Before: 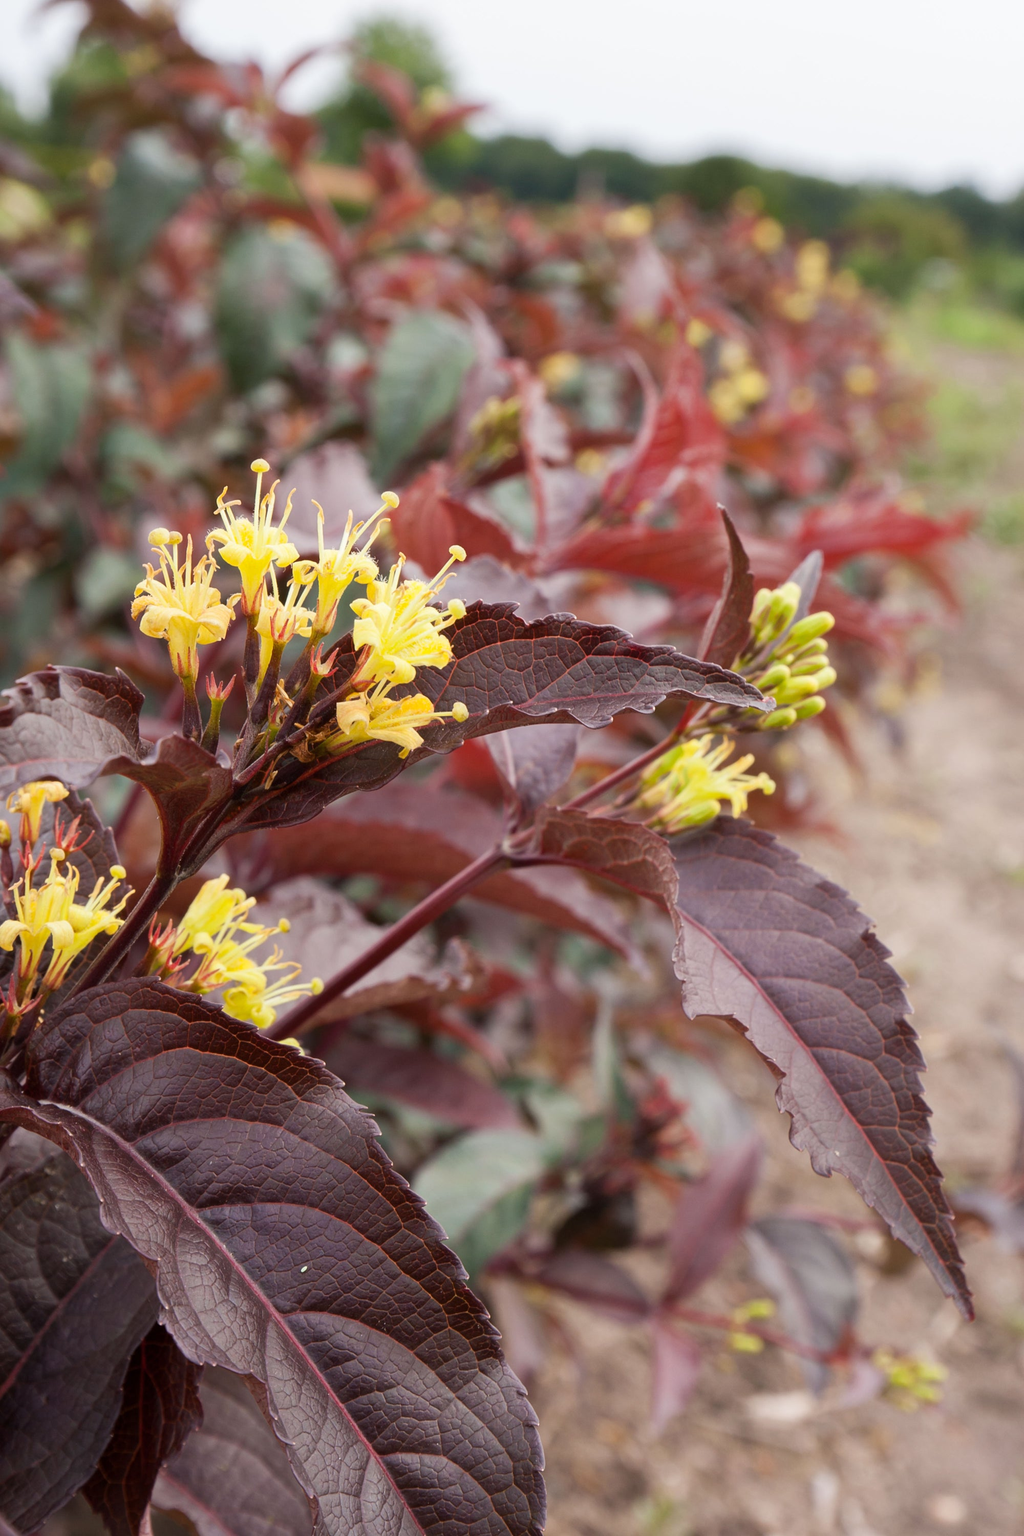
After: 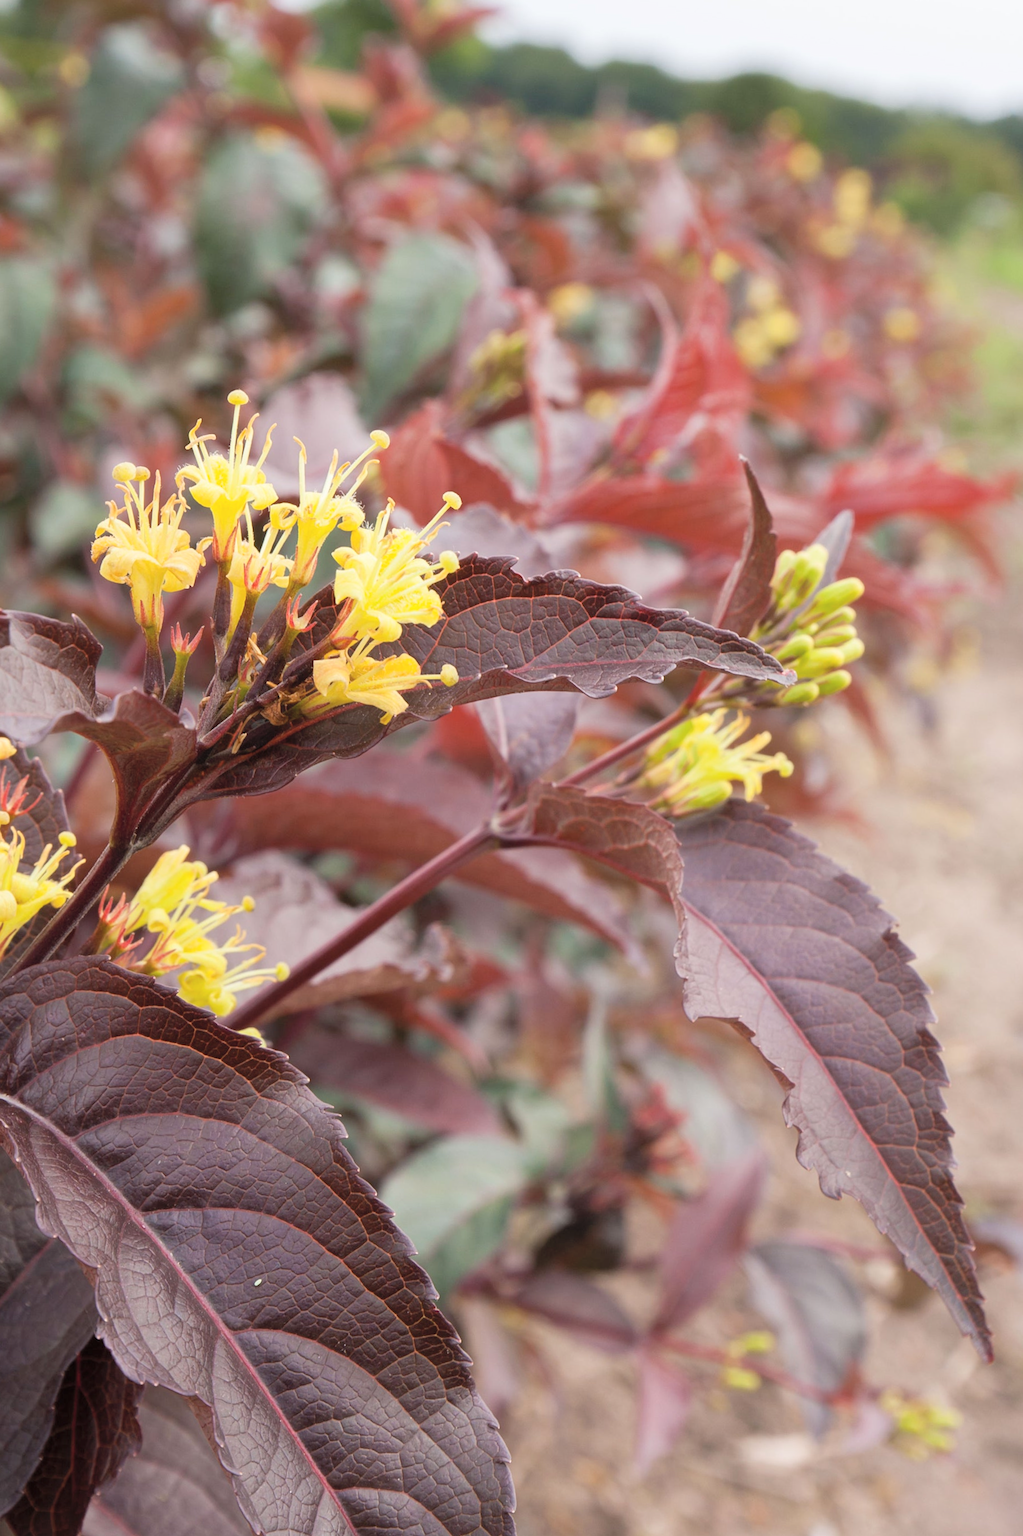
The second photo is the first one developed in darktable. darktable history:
contrast brightness saturation: brightness 0.155
crop and rotate: angle -1.83°, left 3.147%, top 4.259%, right 1.644%, bottom 0.494%
